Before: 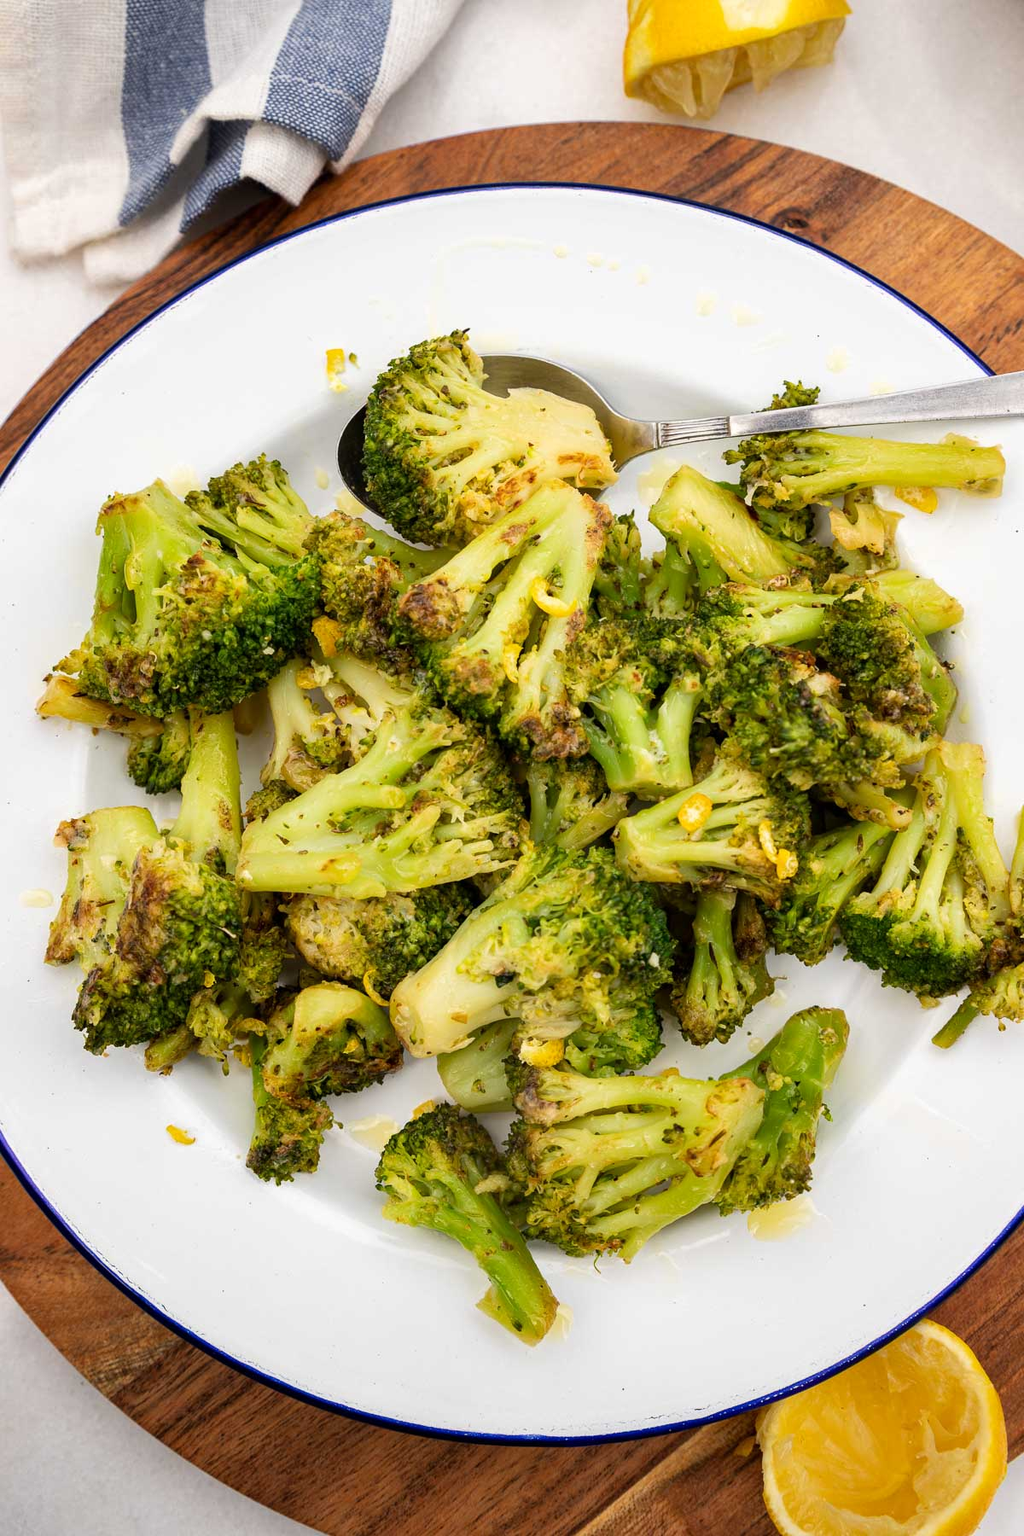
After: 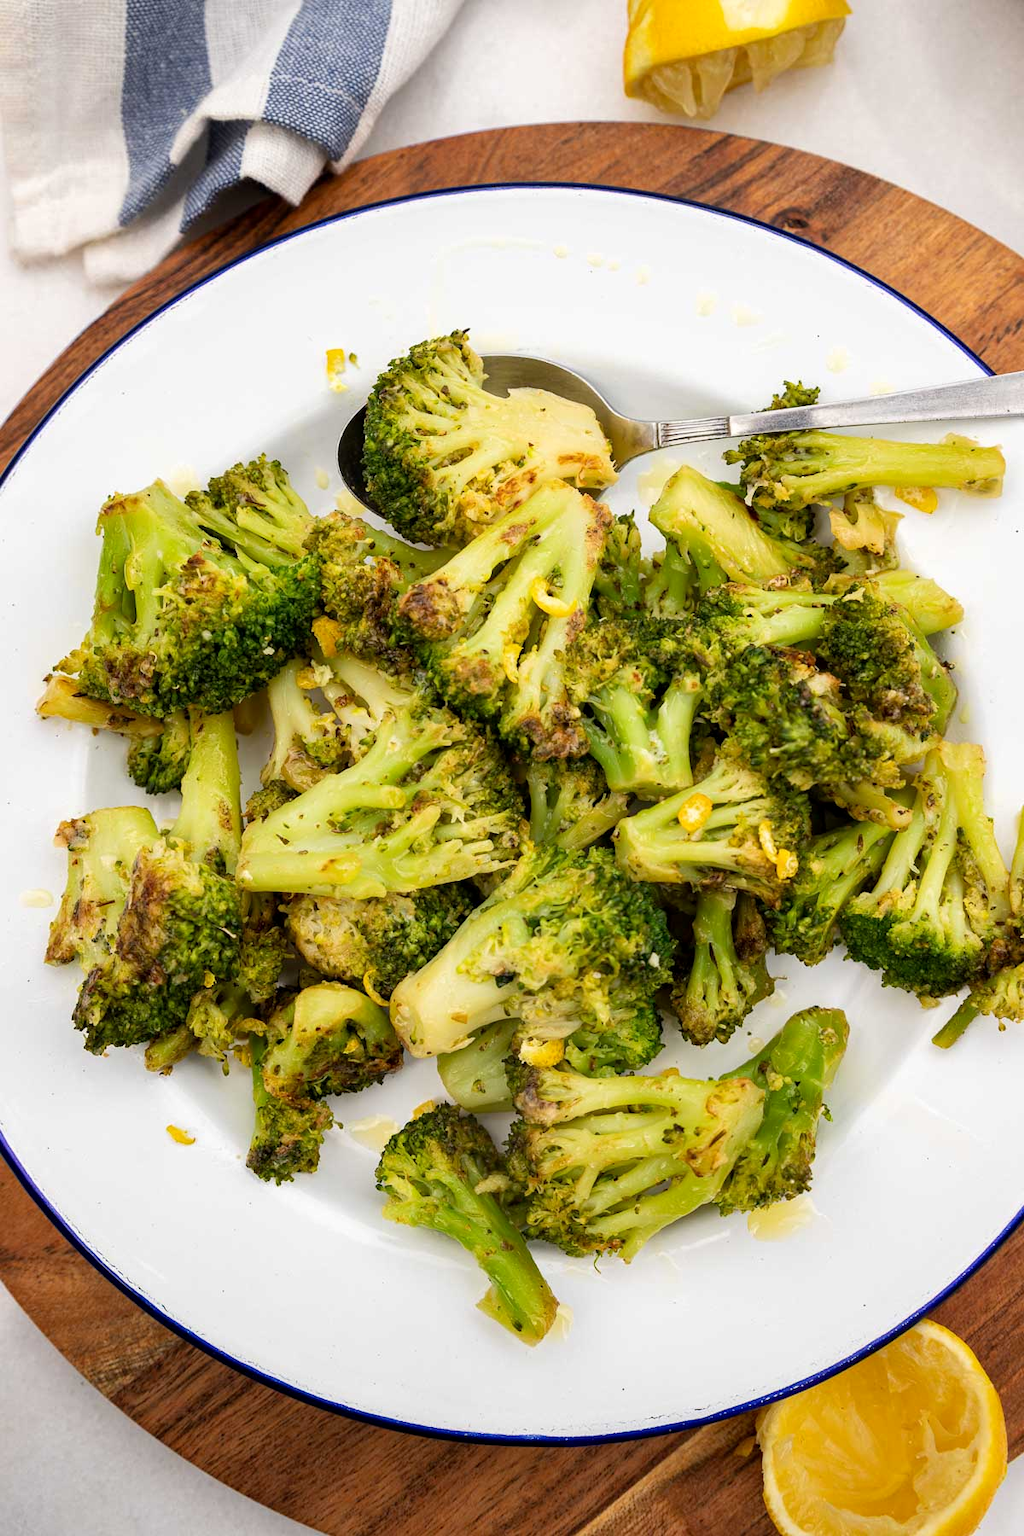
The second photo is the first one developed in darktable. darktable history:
exposure: black level correction 0.001, exposure 0.016 EV, compensate highlight preservation false
